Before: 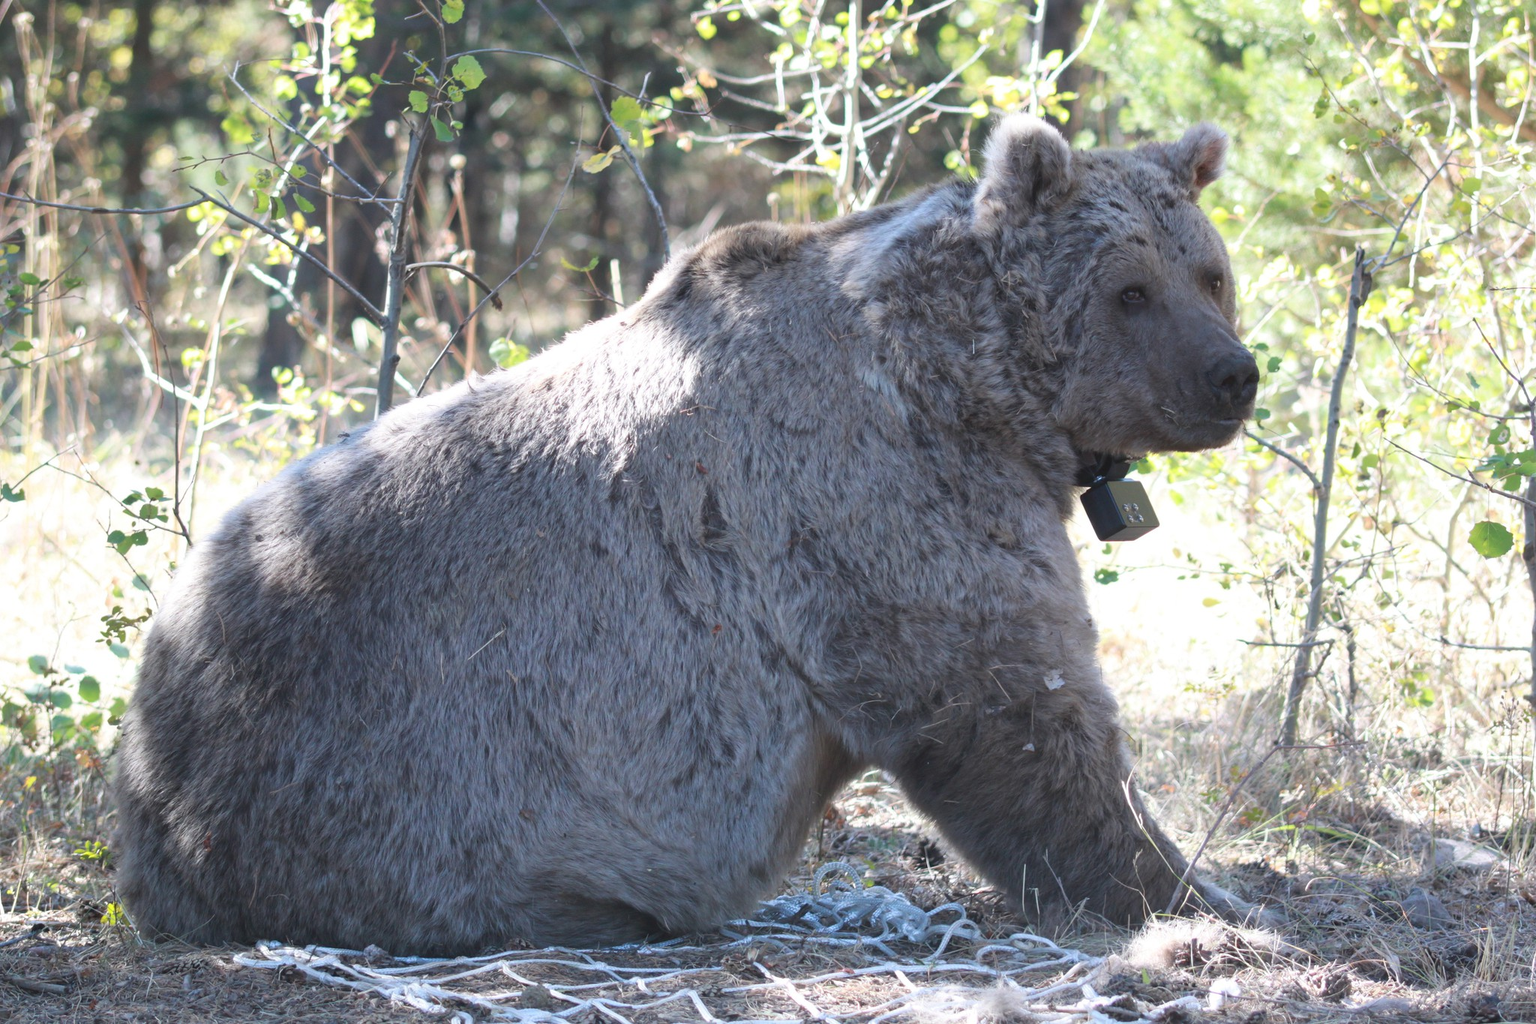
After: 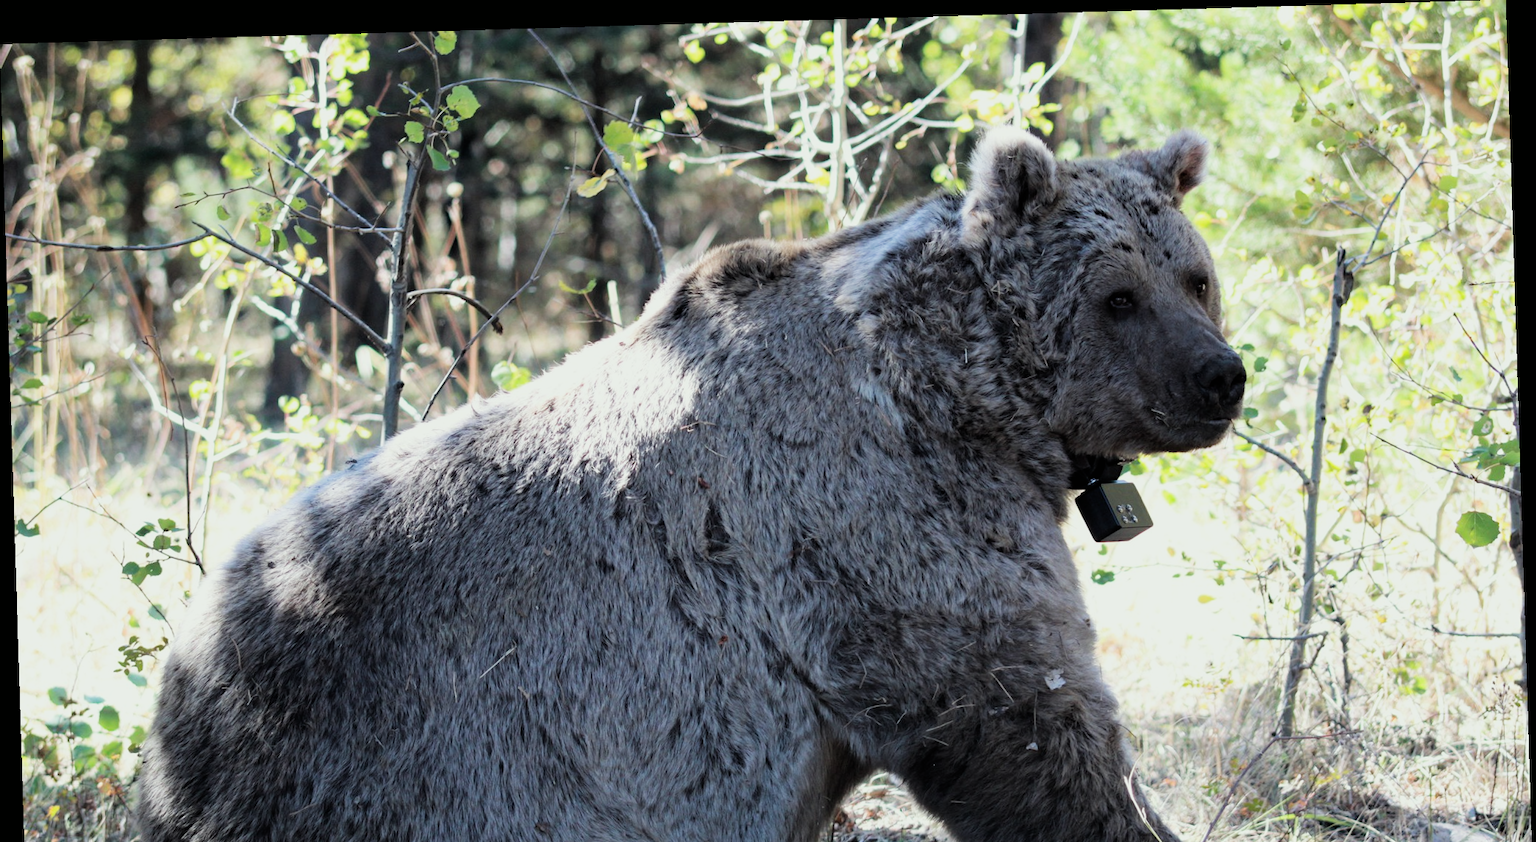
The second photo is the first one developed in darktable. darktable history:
crop: bottom 19.644%
filmic rgb: black relative exposure -5 EV, white relative exposure 3.5 EV, hardness 3.19, contrast 1.4, highlights saturation mix -50%
rotate and perspective: rotation -1.77°, lens shift (horizontal) 0.004, automatic cropping off
haze removal: compatibility mode true, adaptive false
color correction: highlights a* -2.68, highlights b* 2.57
